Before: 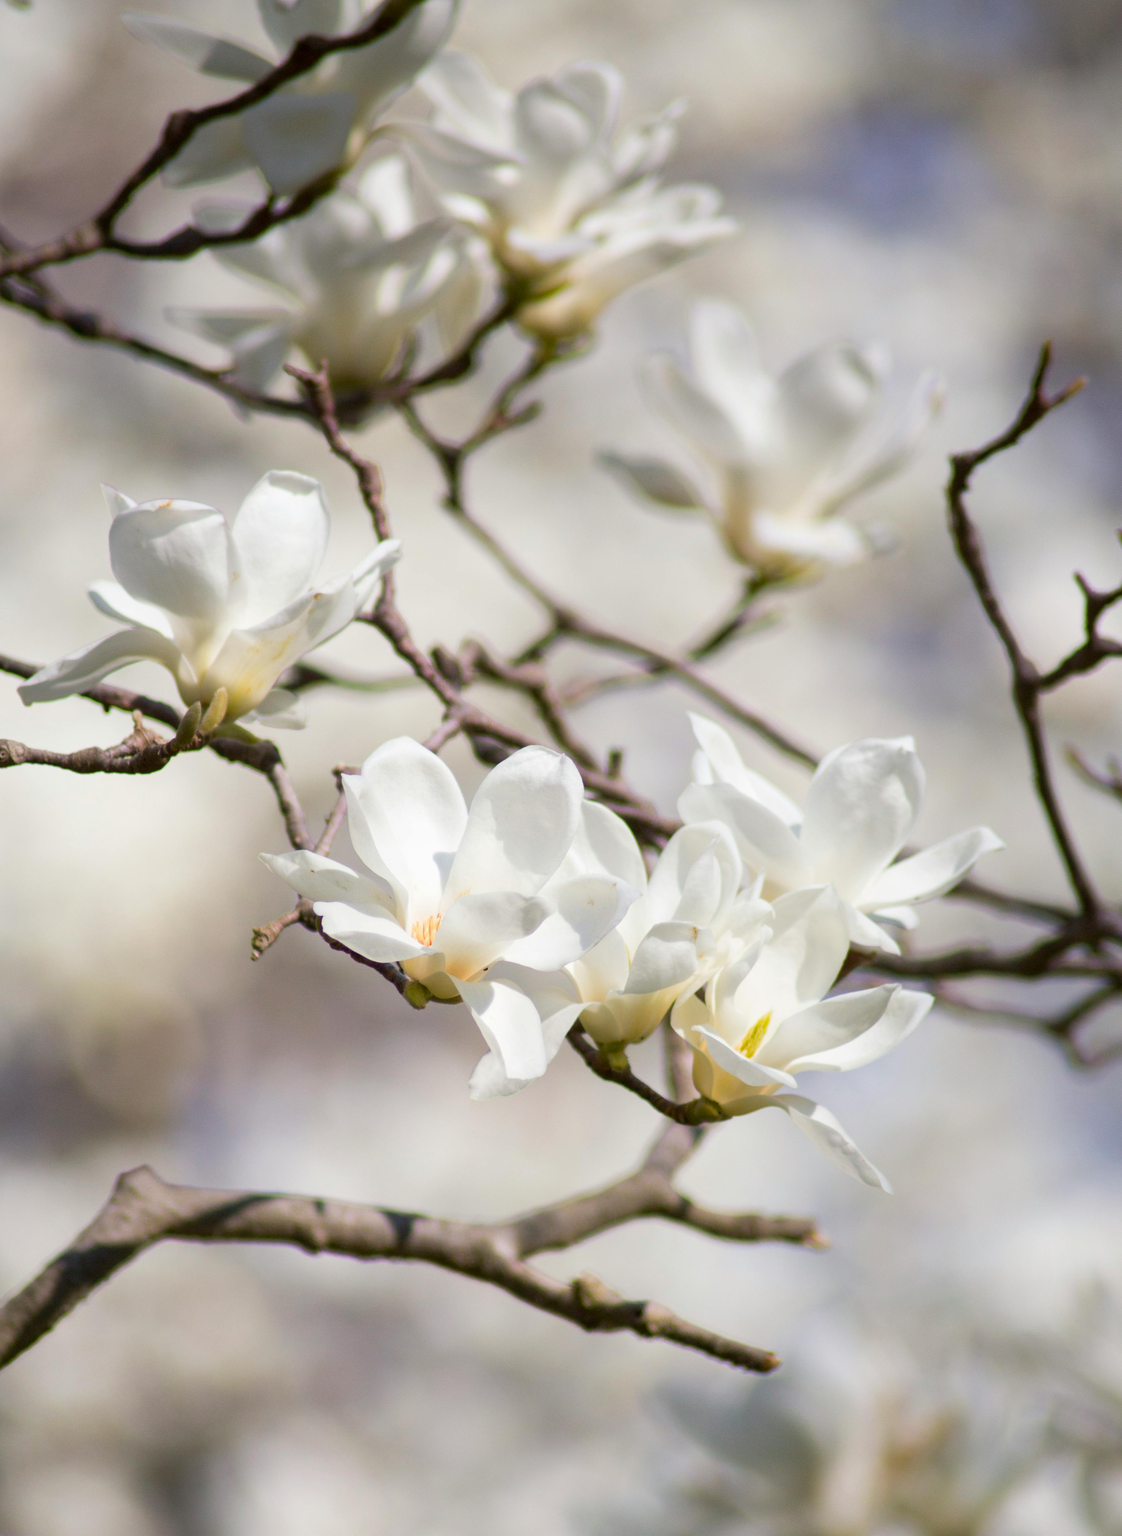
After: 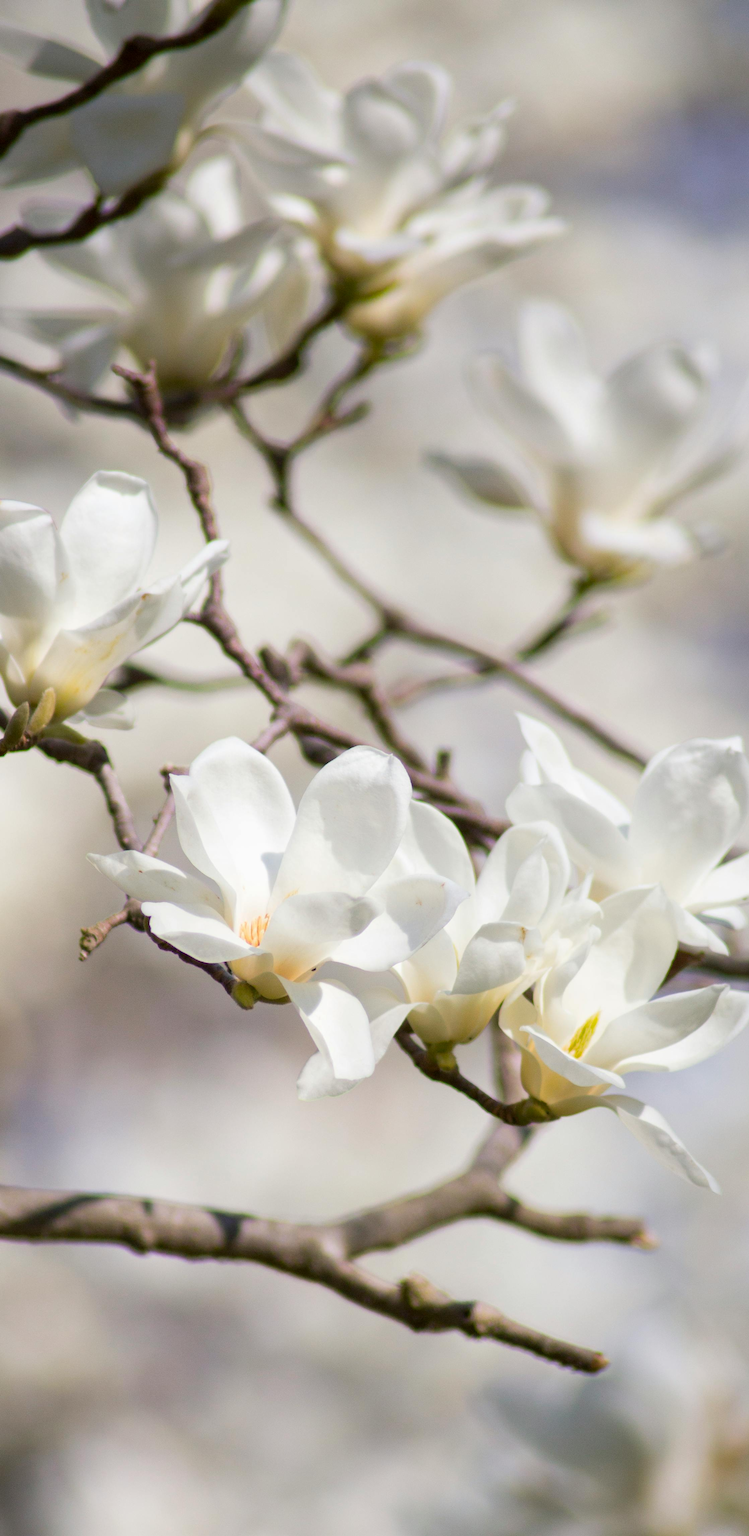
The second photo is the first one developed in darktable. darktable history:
crop: left 15.379%, right 17.82%
